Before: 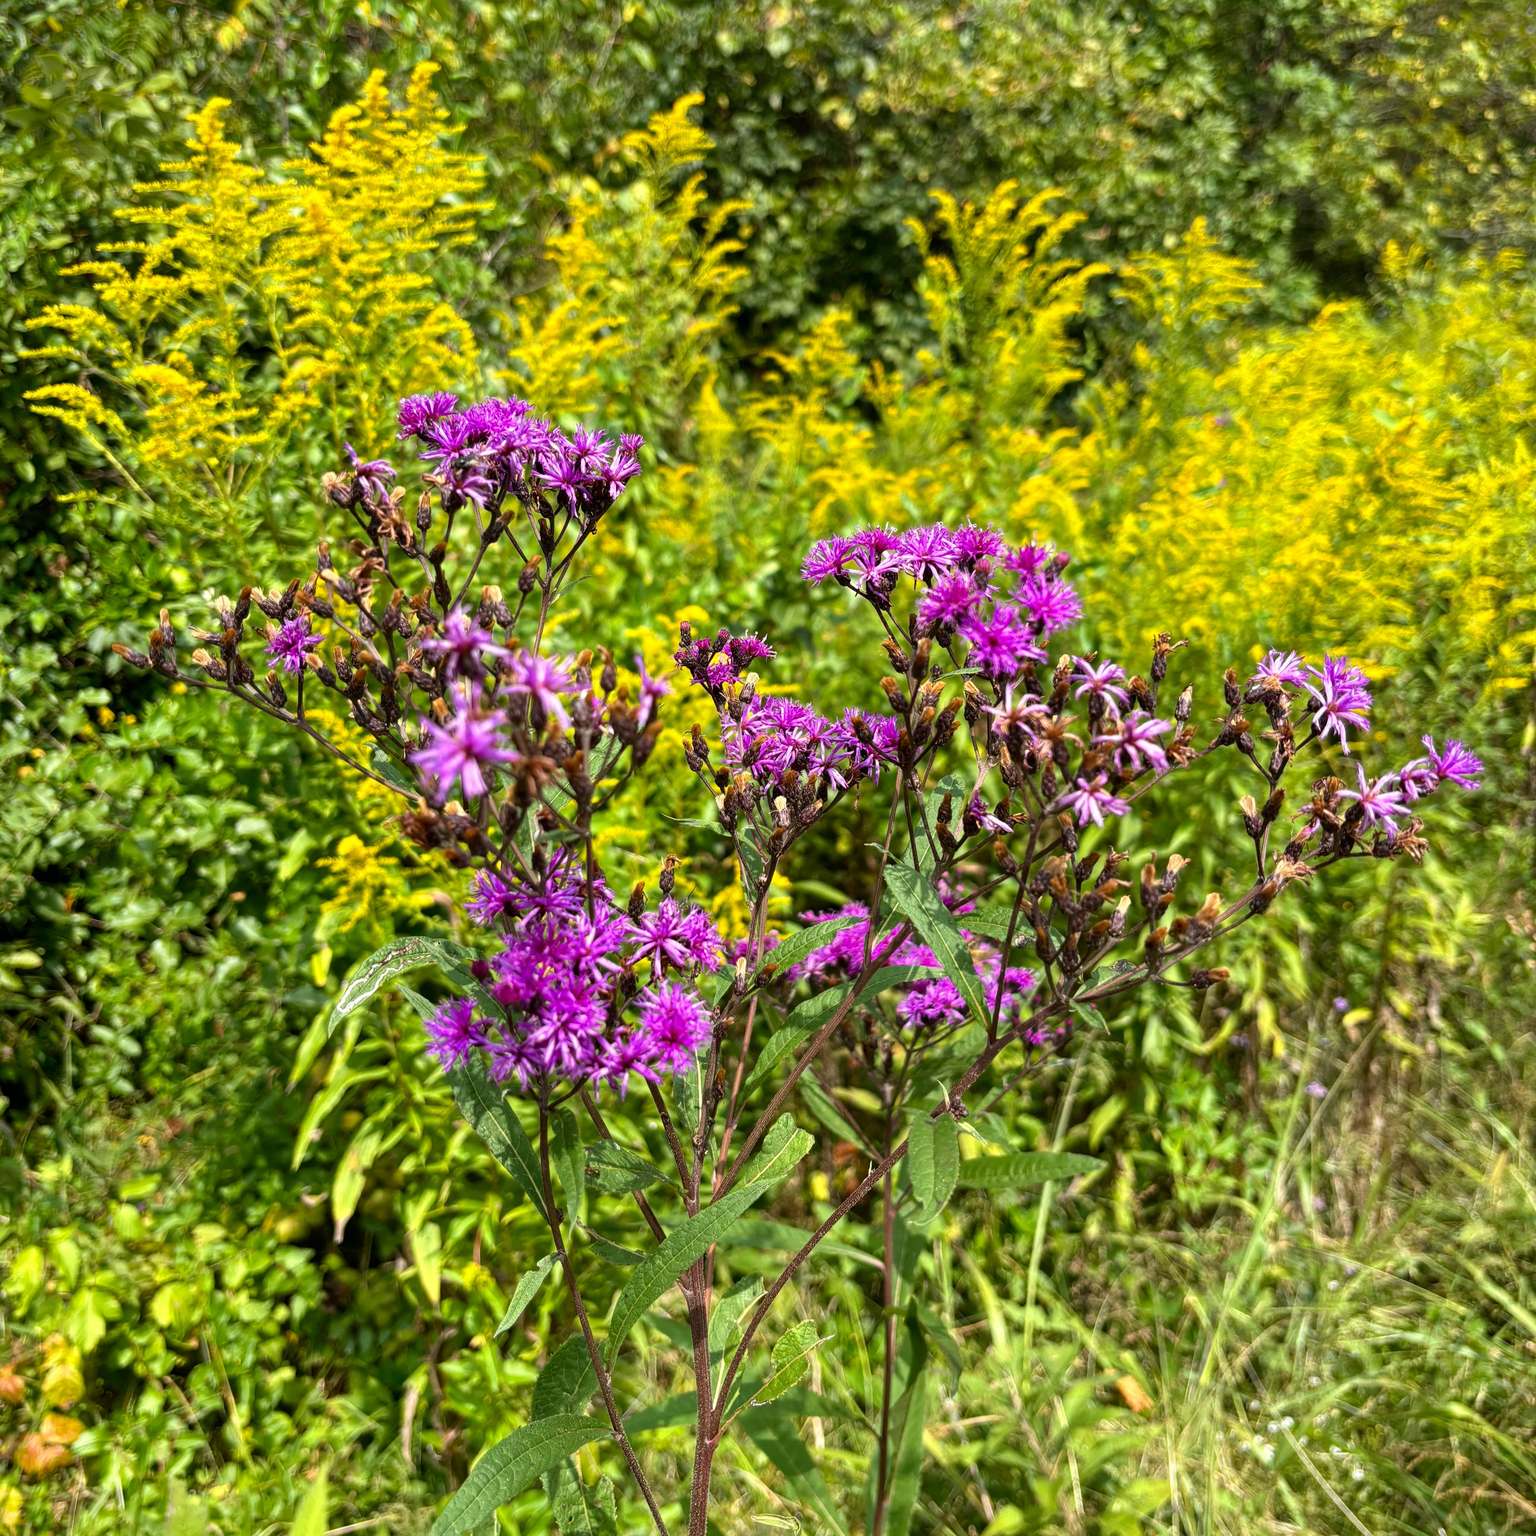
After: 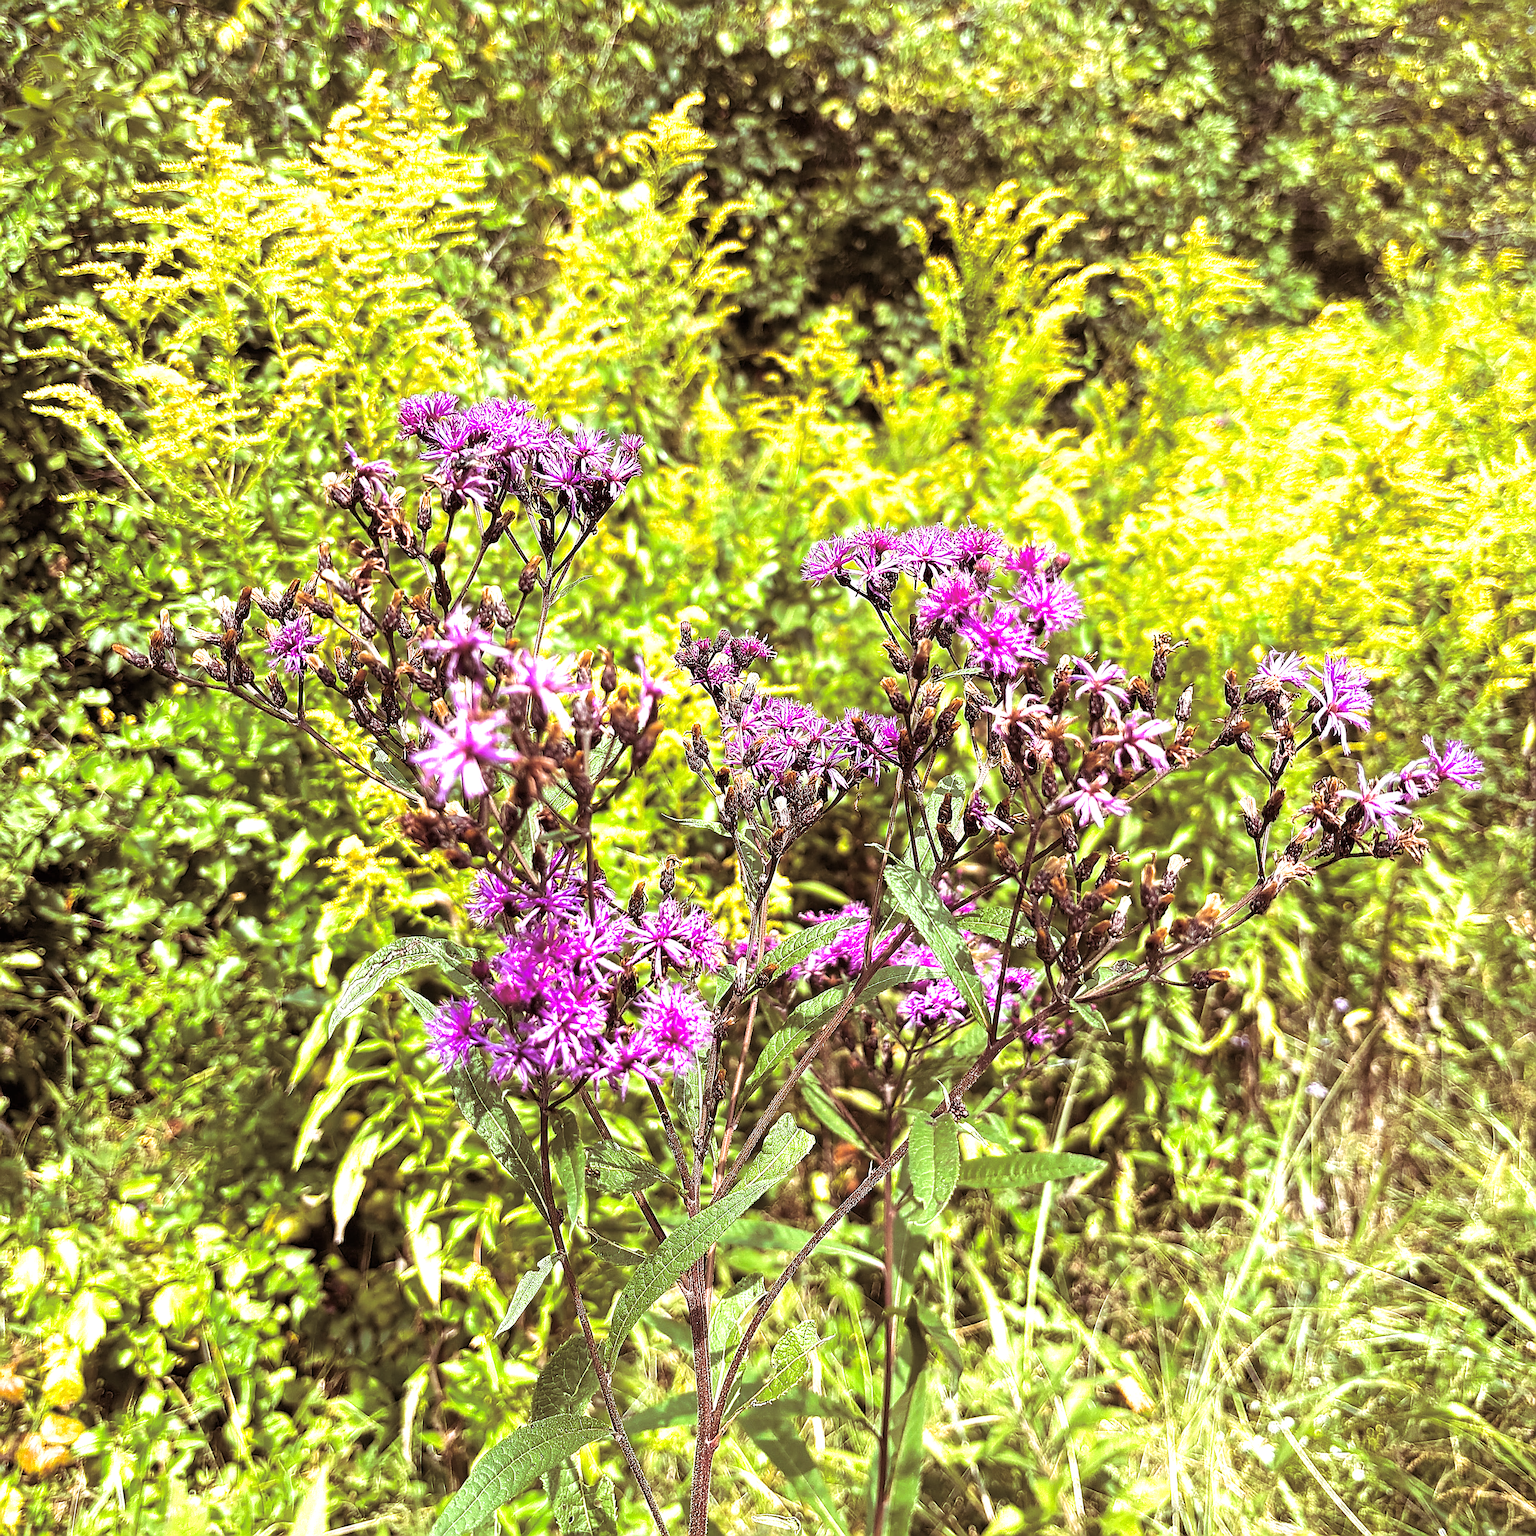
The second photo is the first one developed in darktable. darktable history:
sharpen: amount 2
exposure: black level correction 0, exposure 1 EV, compensate exposure bias true, compensate highlight preservation false
split-toning: shadows › saturation 0.41, highlights › saturation 0, compress 33.55%
